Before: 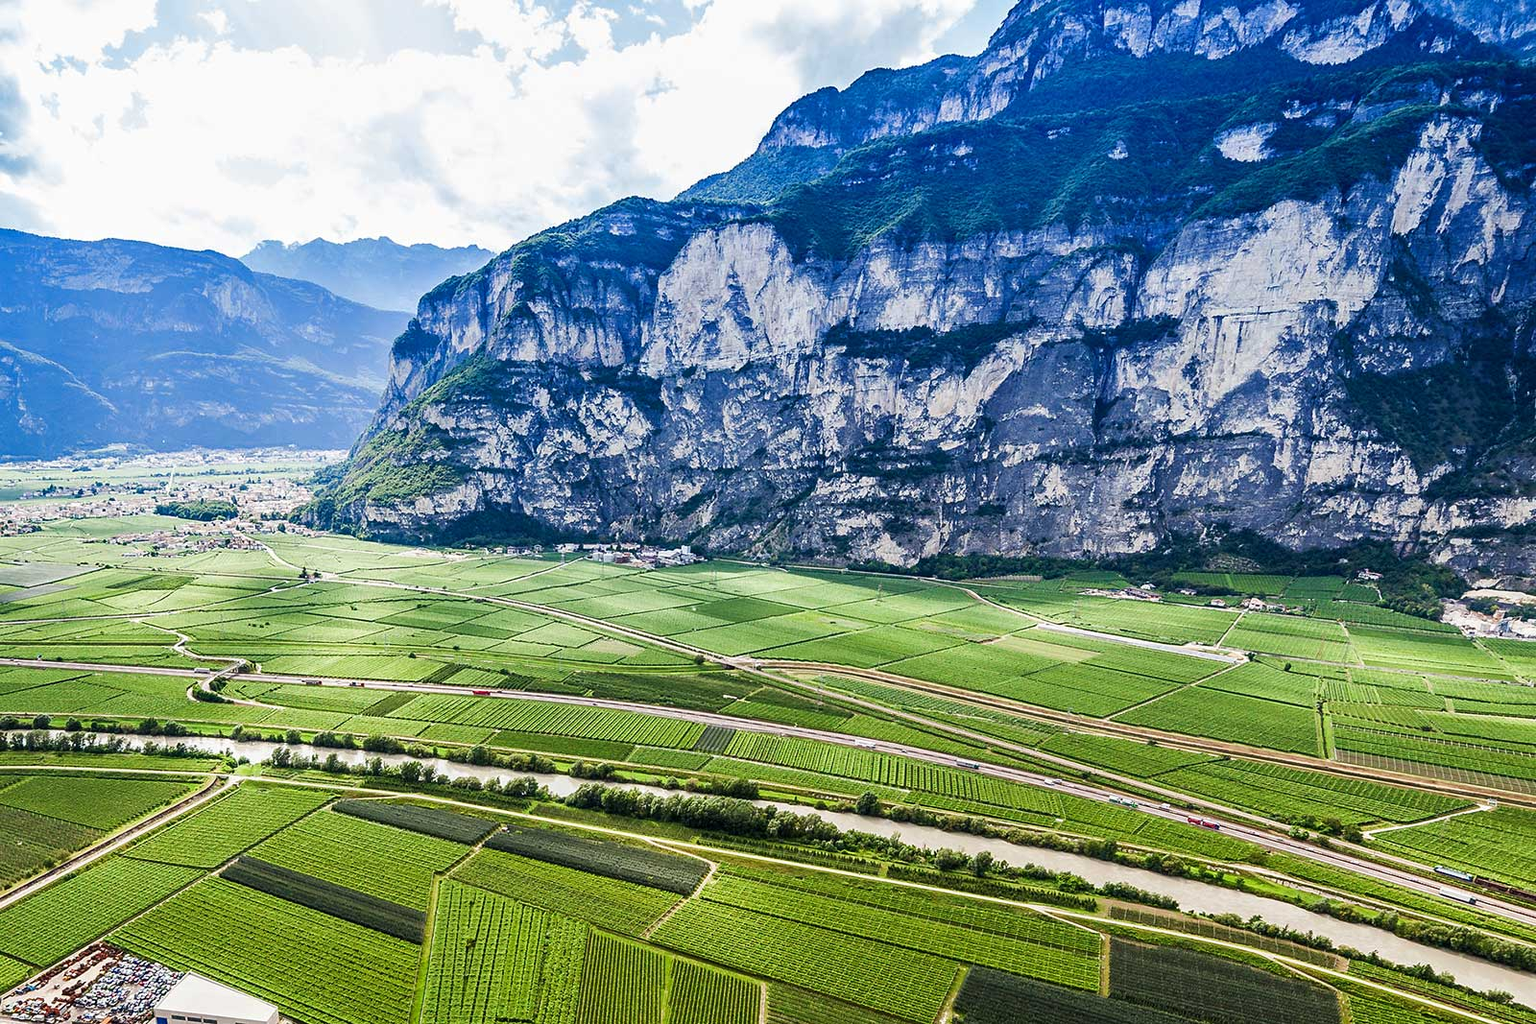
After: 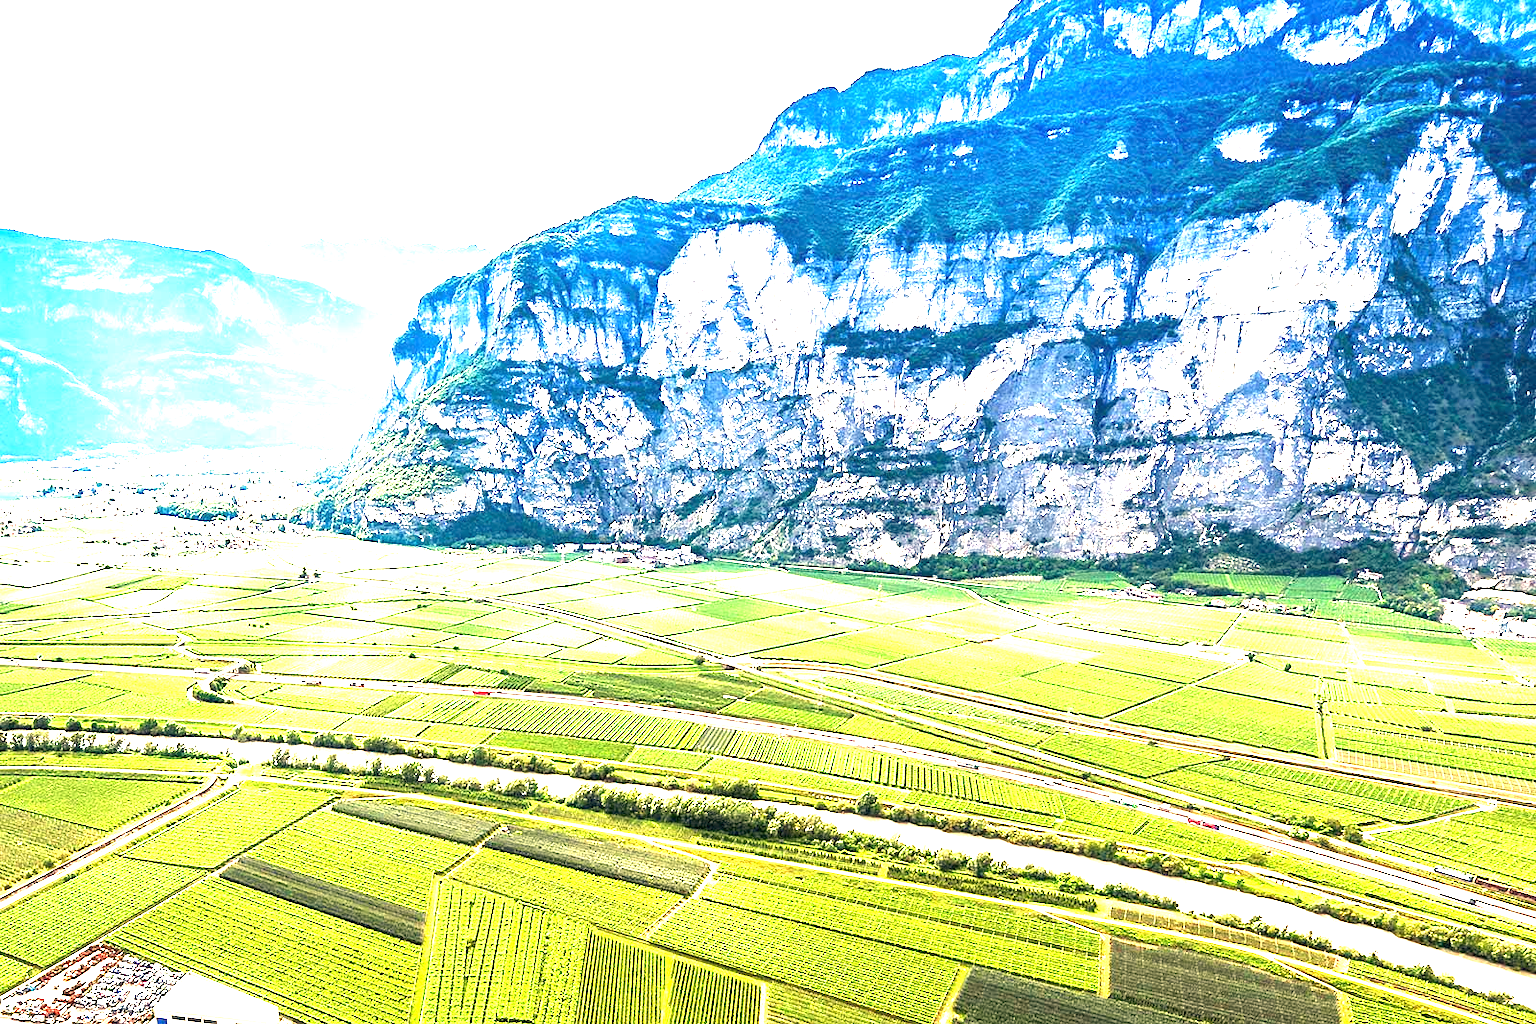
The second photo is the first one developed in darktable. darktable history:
white balance: red 1.123, blue 0.83
exposure: black level correction 0, exposure 2.327 EV, compensate exposure bias true, compensate highlight preservation false
